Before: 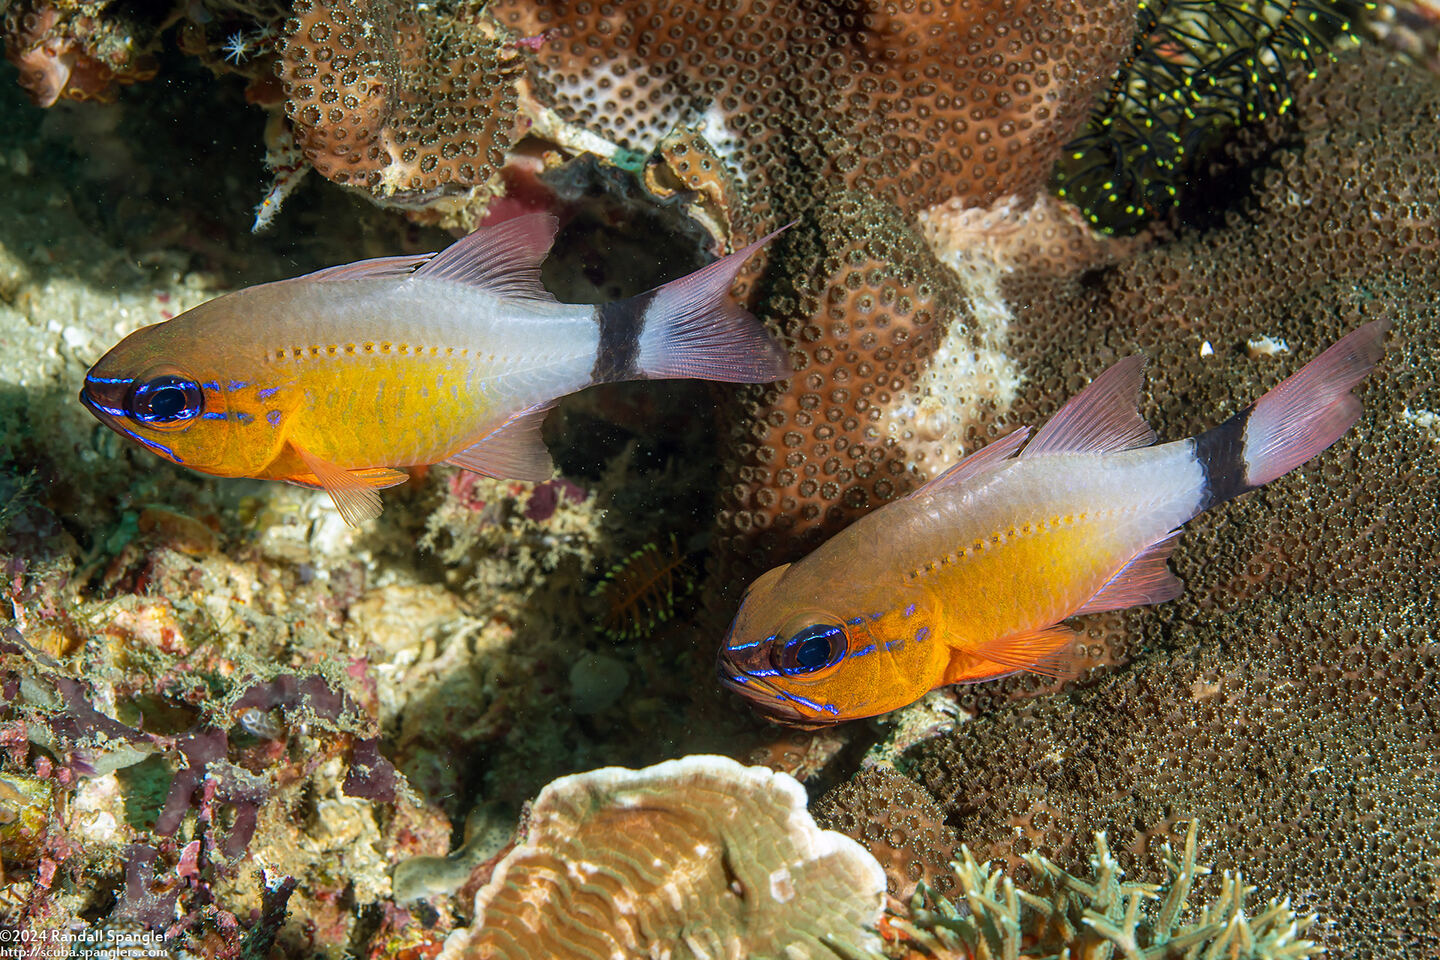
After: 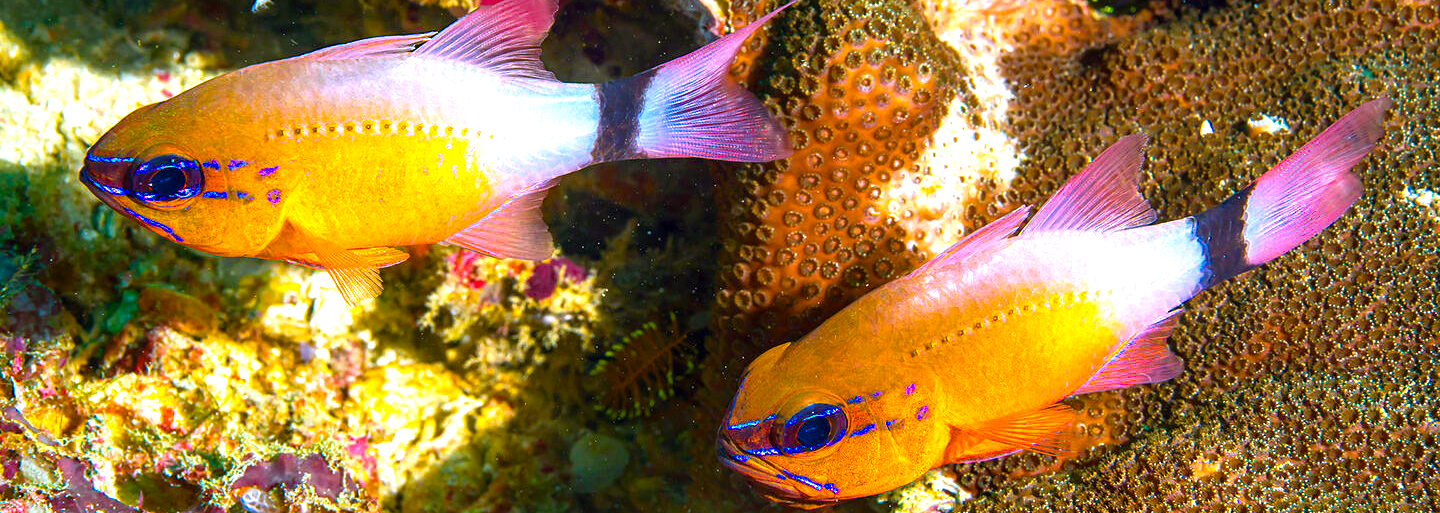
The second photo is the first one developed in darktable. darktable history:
color balance rgb: linear chroma grading › global chroma 25%, perceptual saturation grading › global saturation 40%, perceptual brilliance grading › global brilliance 30%, global vibrance 40%
white balance: red 1.066, blue 1.119
crop and rotate: top 23.043%, bottom 23.437%
